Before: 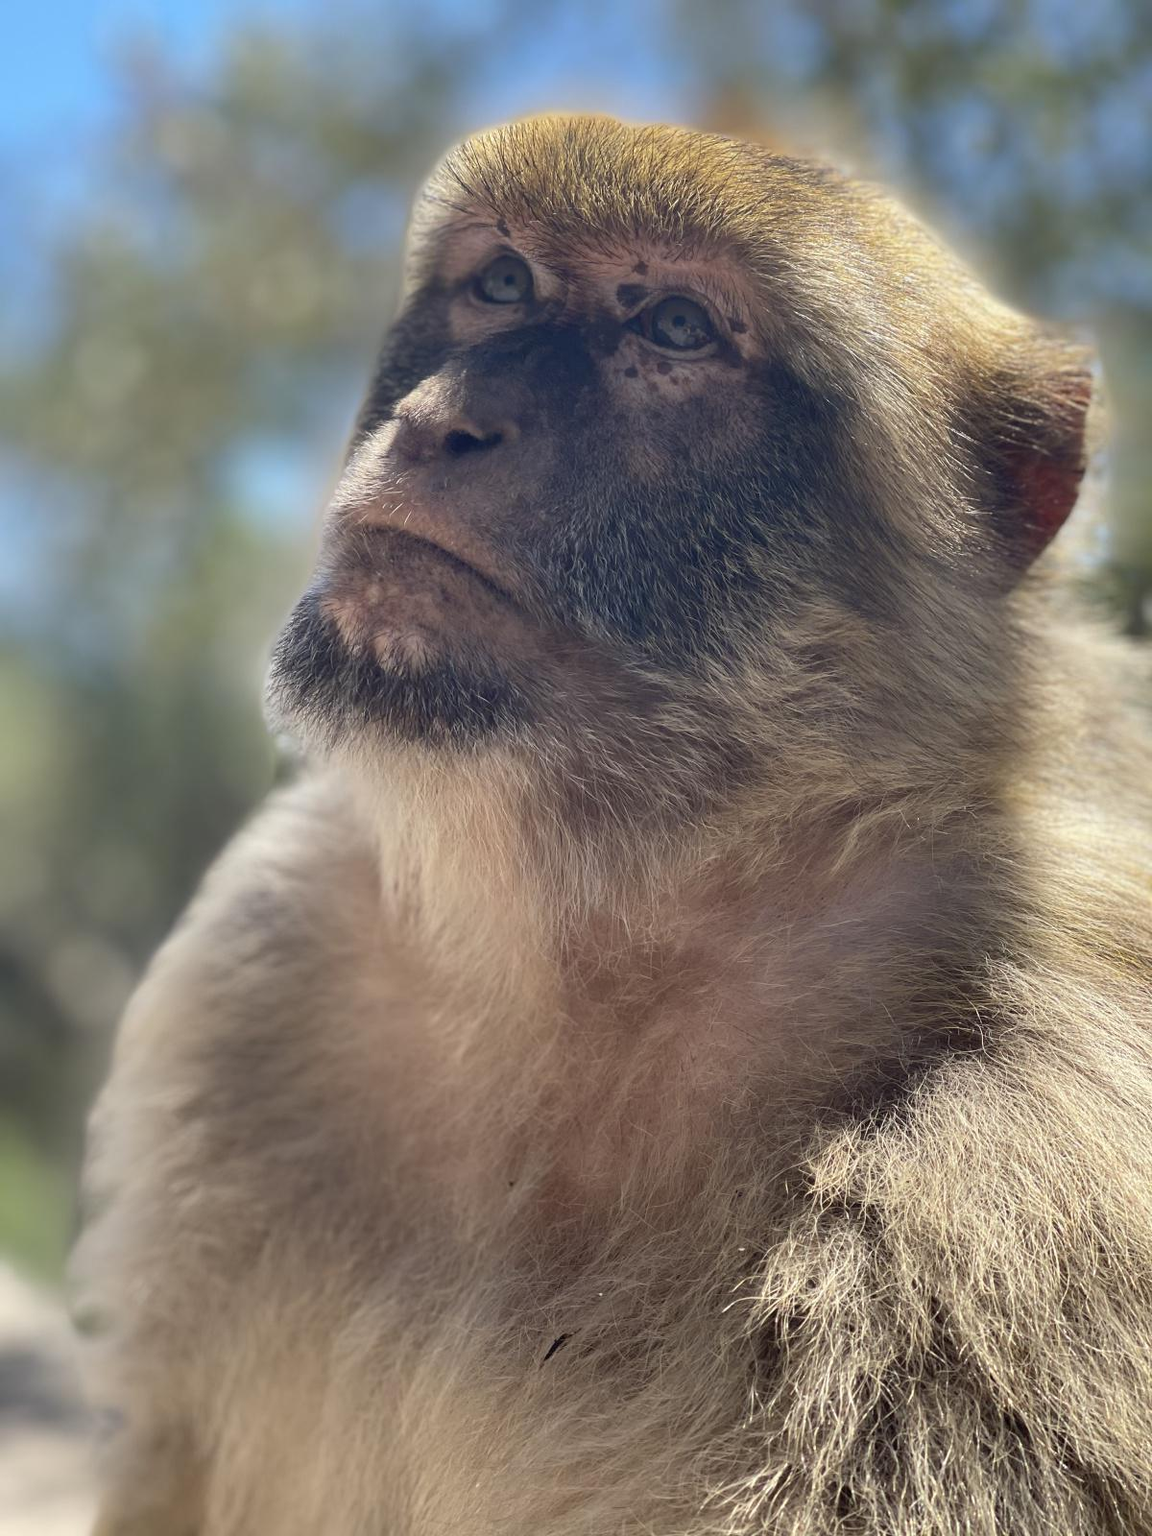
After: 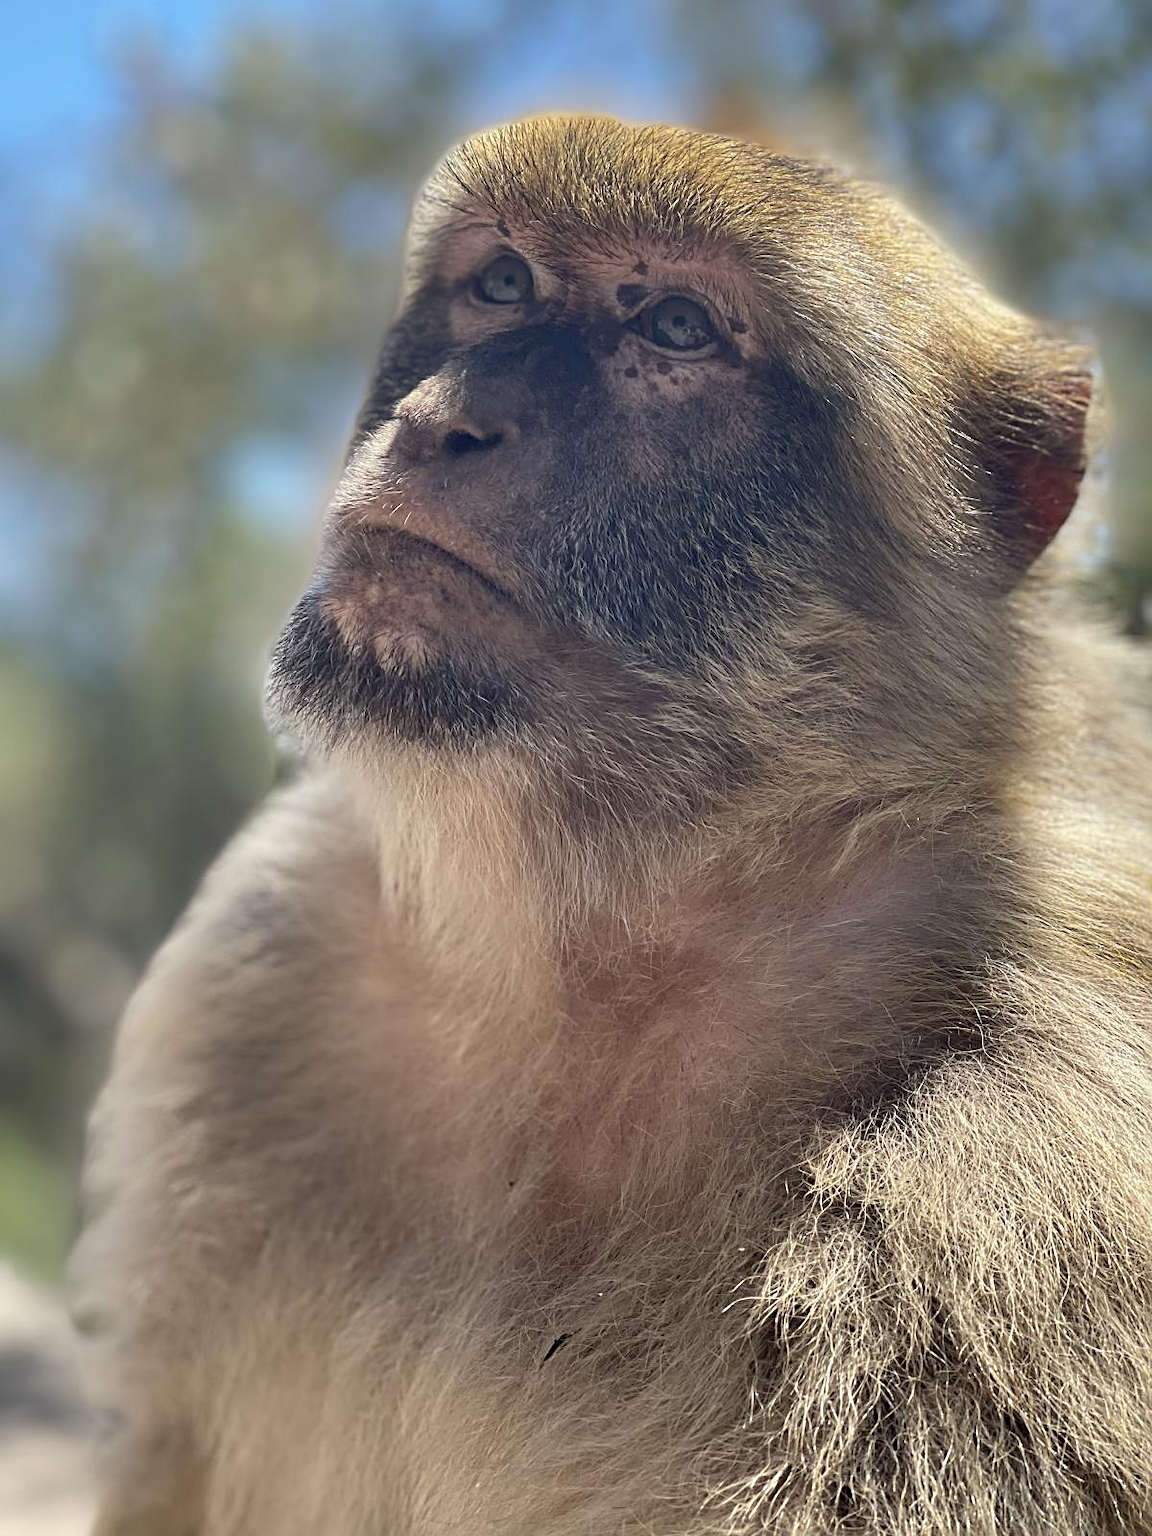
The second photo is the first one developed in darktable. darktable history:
sharpen: radius 3.119
shadows and highlights: shadows 37.27, highlights -28.18, soften with gaussian
